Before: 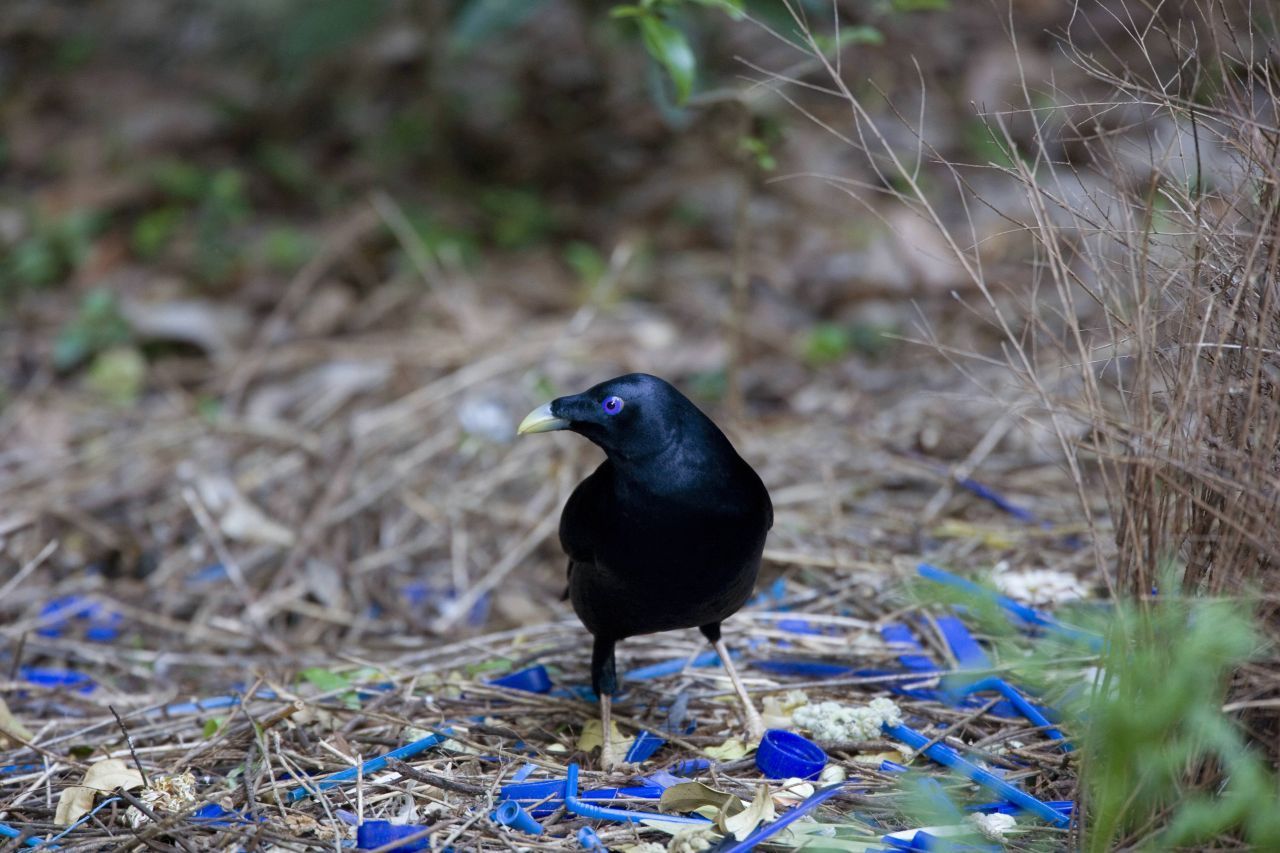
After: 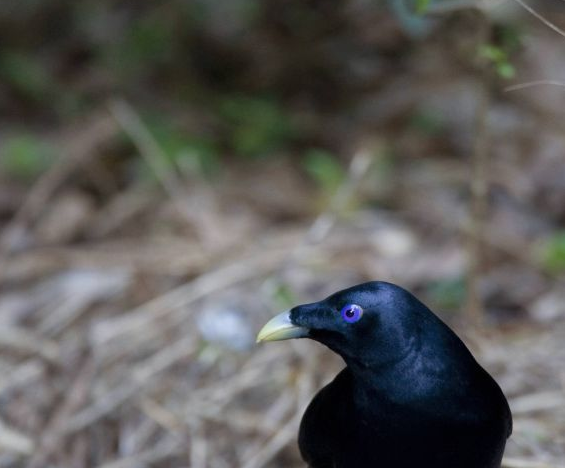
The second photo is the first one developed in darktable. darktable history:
crop: left 20.393%, top 10.886%, right 35.451%, bottom 34.202%
